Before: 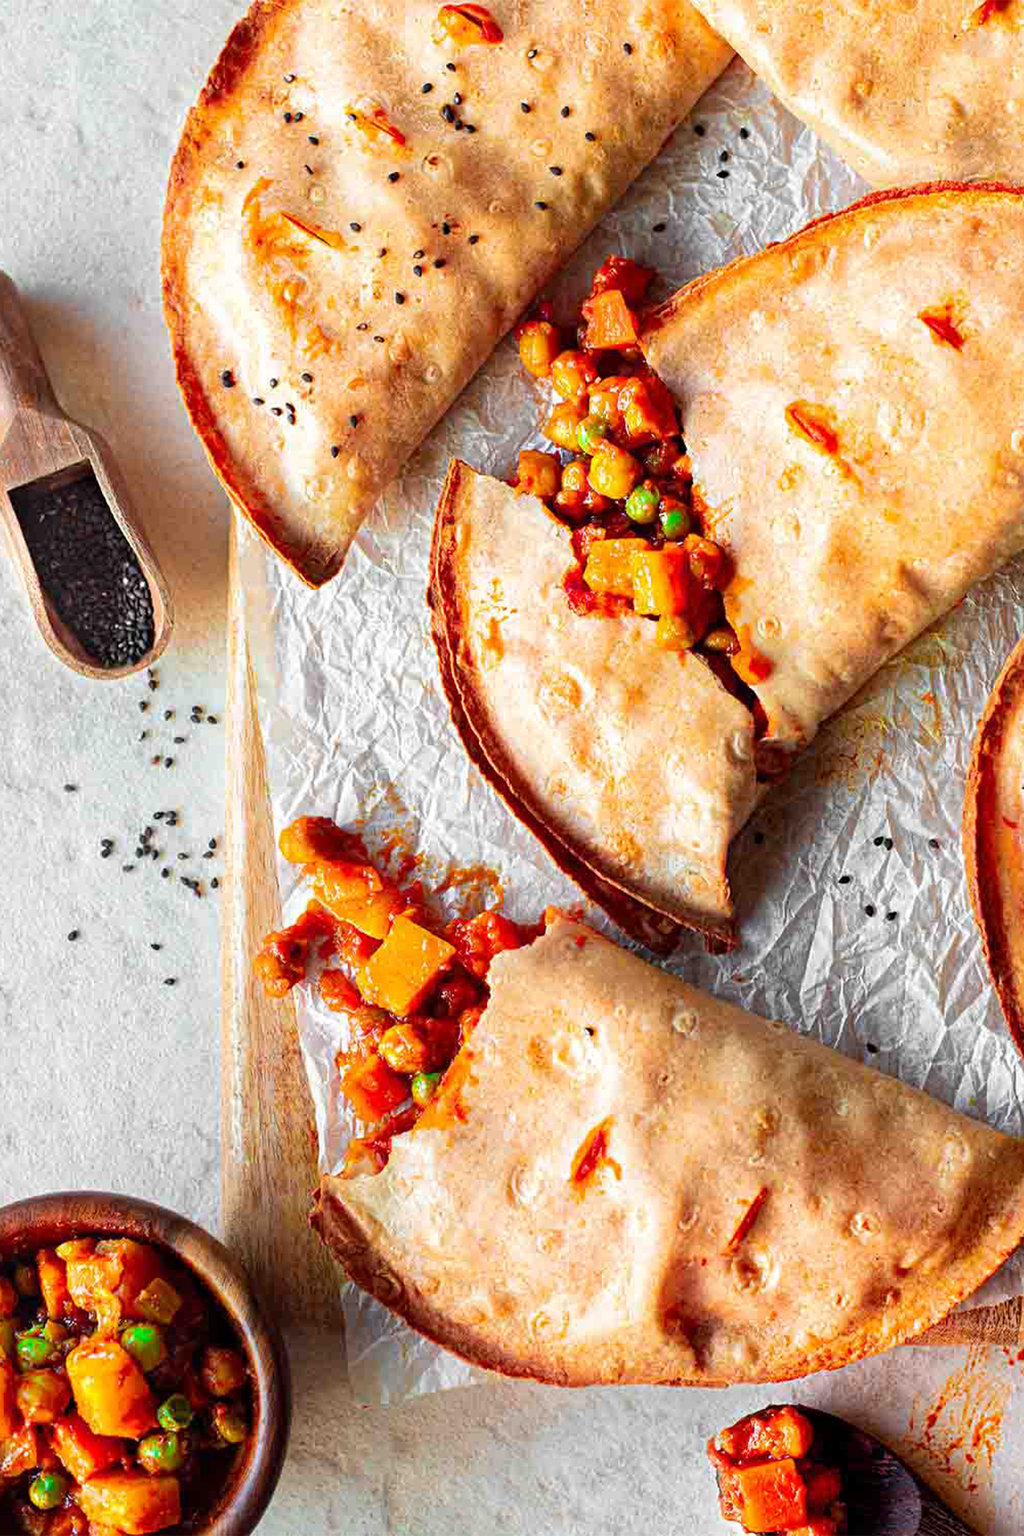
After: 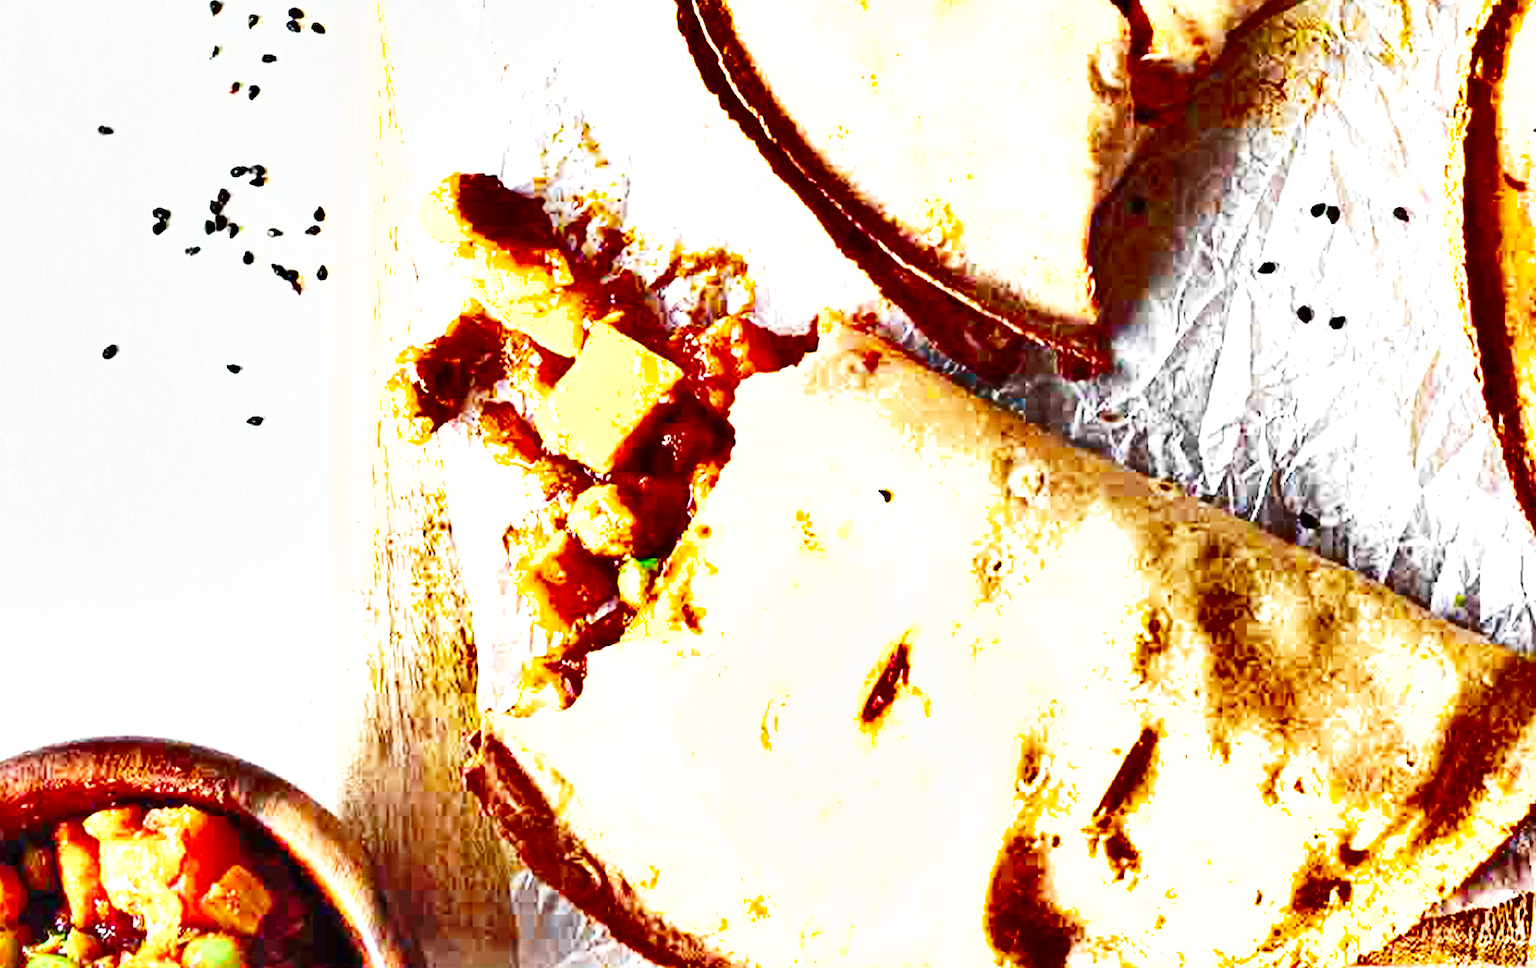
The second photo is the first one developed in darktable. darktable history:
base curve: curves: ch0 [(0, 0) (0.028, 0.03) (0.121, 0.232) (0.46, 0.748) (0.859, 0.968) (1, 1)], exposure shift 0.581, preserve colors none
exposure: black level correction 0, exposure 1.484 EV, compensate highlight preservation false
crop: top 45.655%, bottom 12.286%
shadows and highlights: white point adjustment 0.114, highlights -69.87, soften with gaussian
